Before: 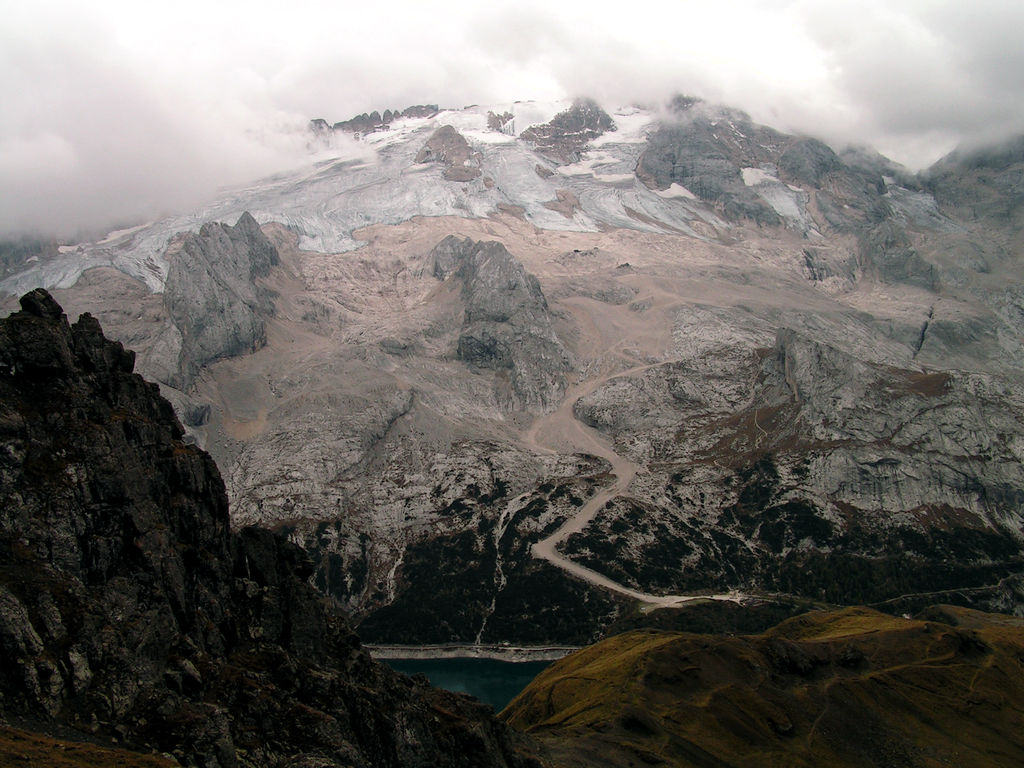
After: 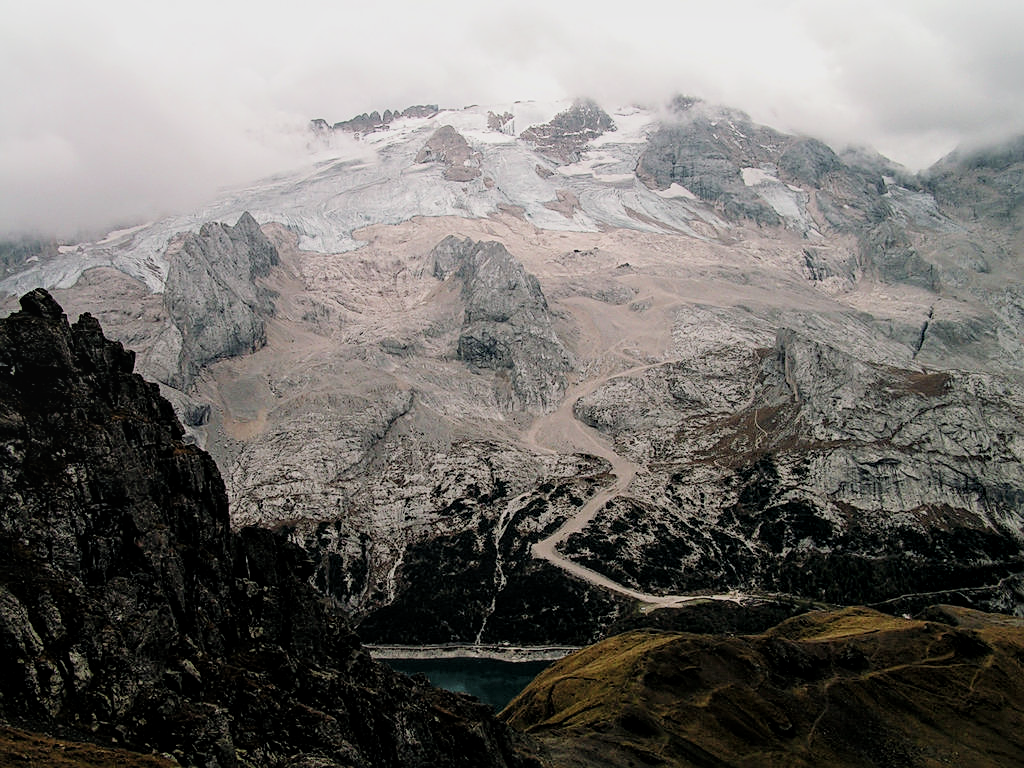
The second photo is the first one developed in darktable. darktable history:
local contrast: on, module defaults
sharpen: on, module defaults
filmic rgb: black relative exposure -7.65 EV, white relative exposure 4.56 EV, hardness 3.61
exposure: exposure 0.6 EV, compensate highlight preservation false
